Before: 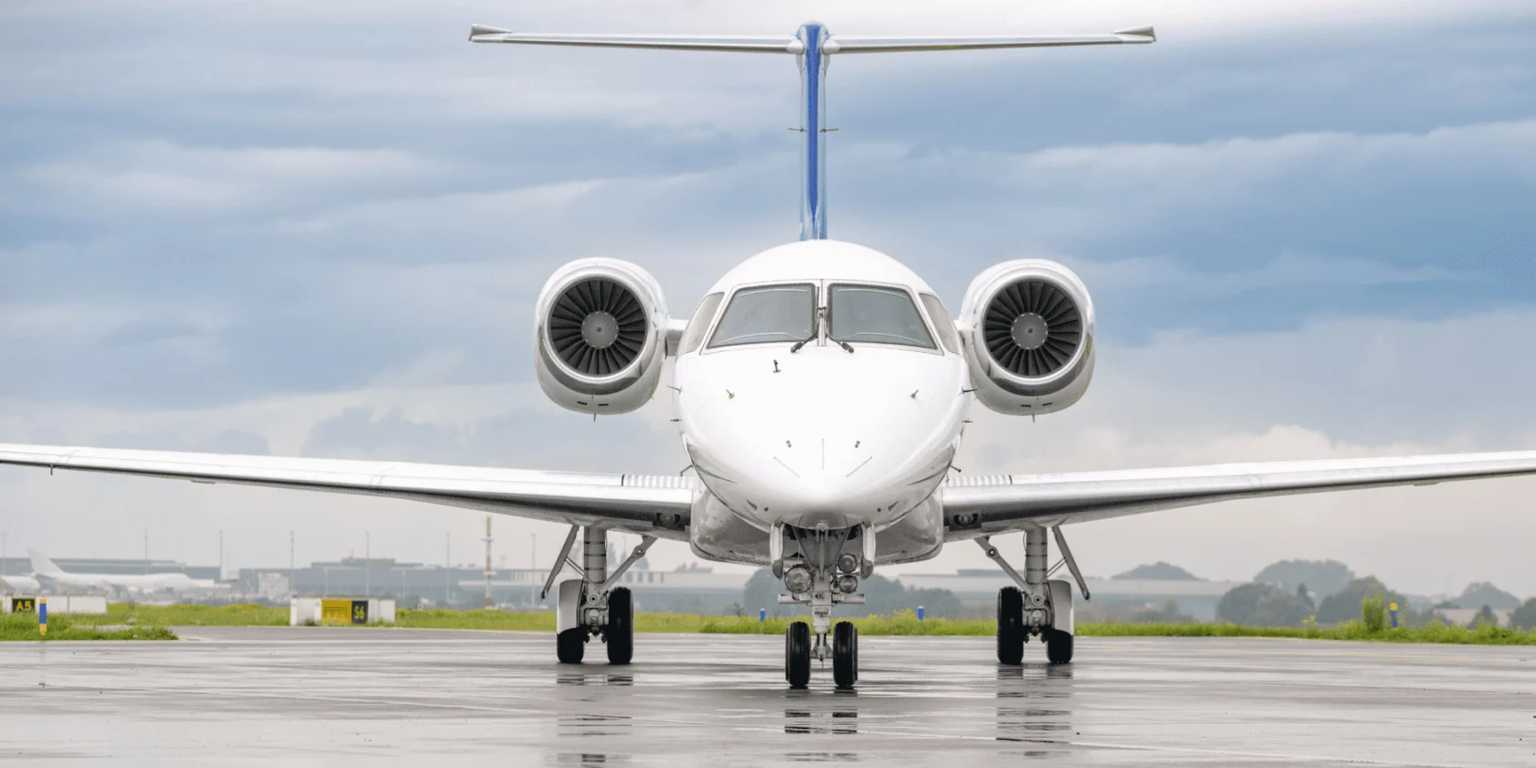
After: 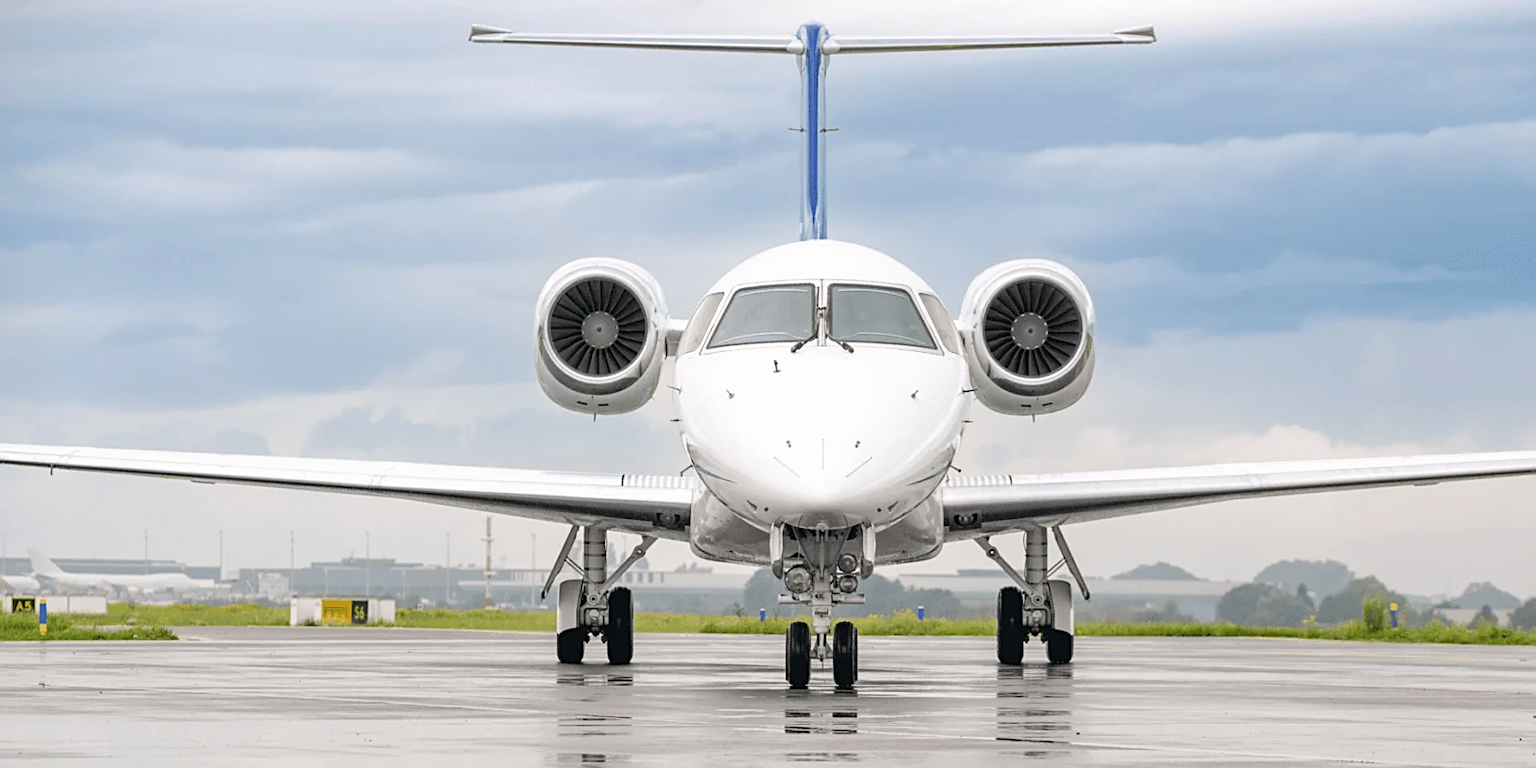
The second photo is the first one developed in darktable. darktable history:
sharpen: on, module defaults
contrast brightness saturation: contrast 0.1, brightness 0.02, saturation 0.02
white balance: red 1, blue 1
